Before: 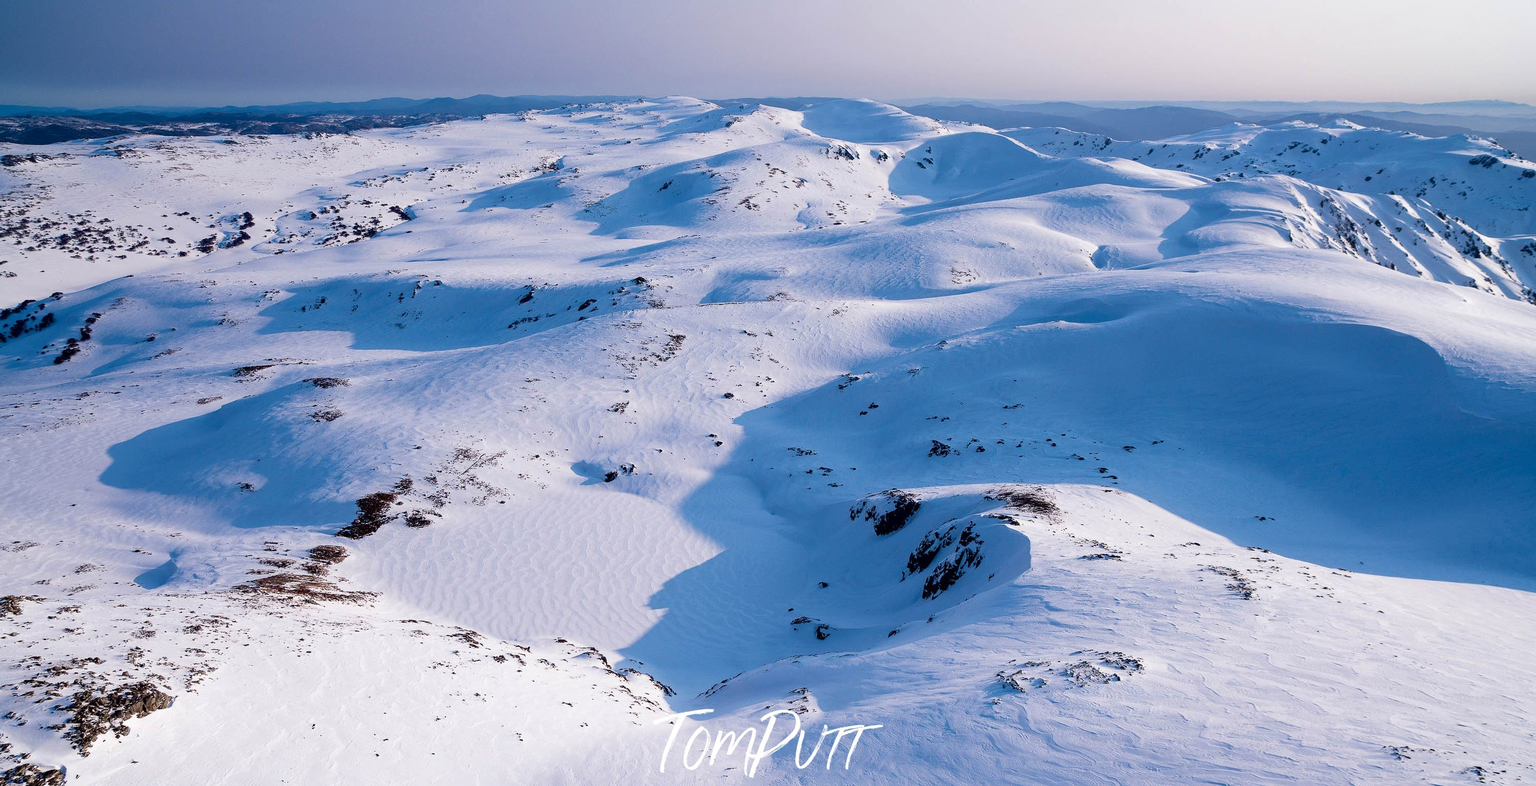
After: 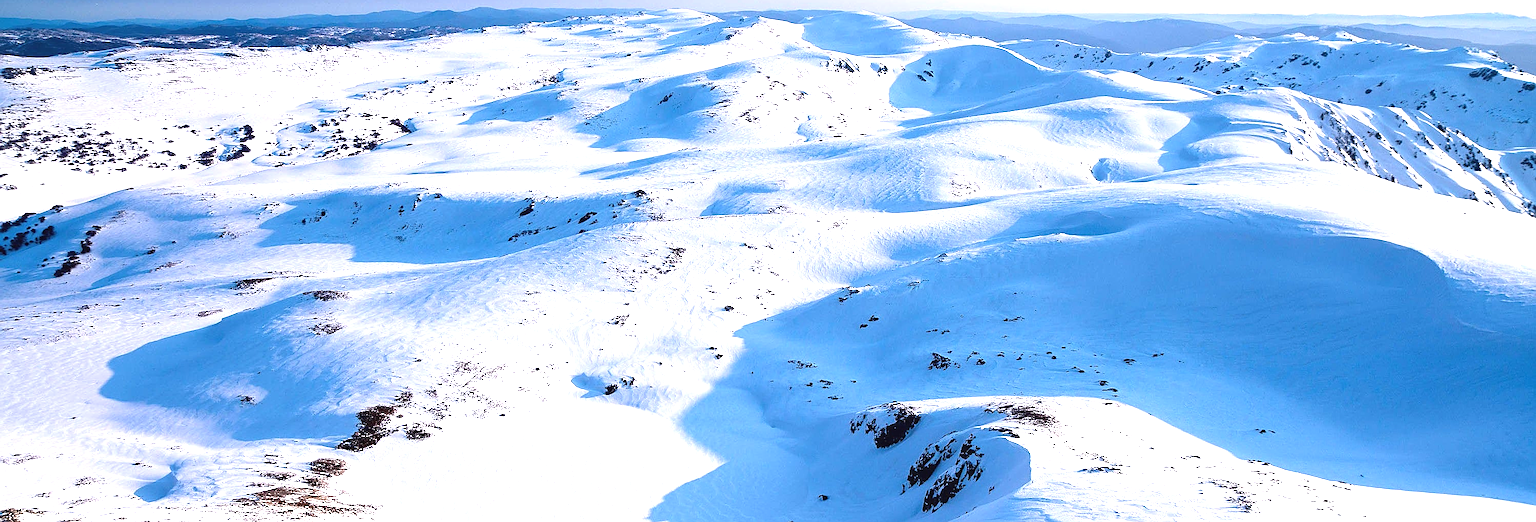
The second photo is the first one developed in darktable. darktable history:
sharpen: on, module defaults
exposure: black level correction -0.002, exposure 1.11 EV, compensate exposure bias true, compensate highlight preservation false
crop: top 11.161%, bottom 22.264%
